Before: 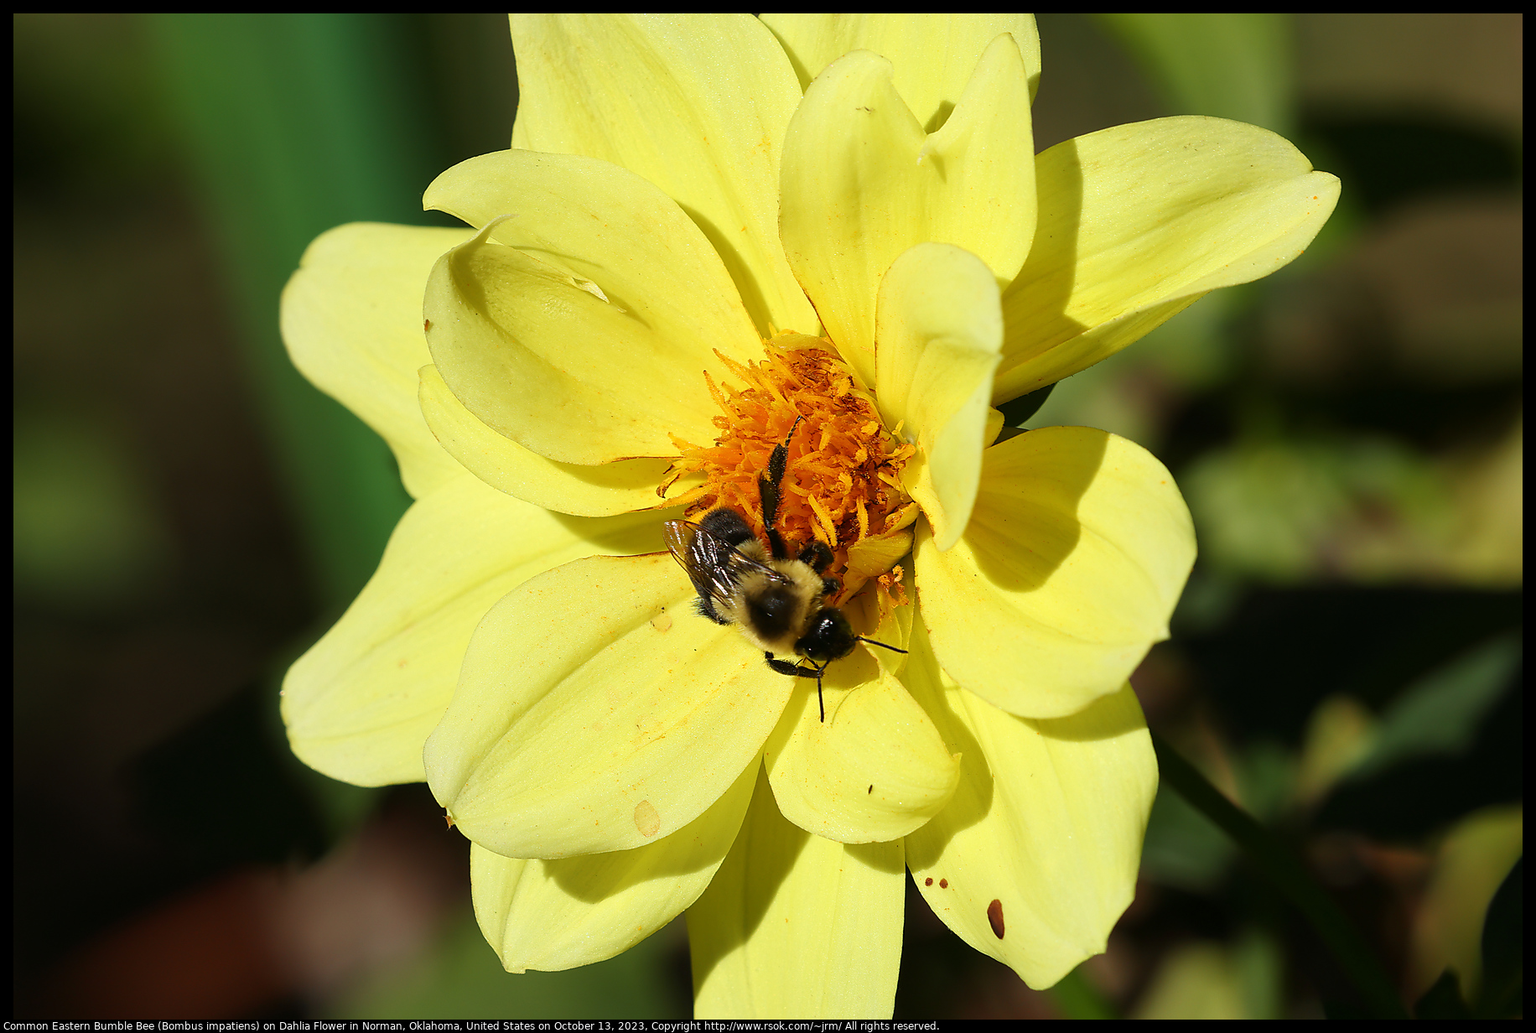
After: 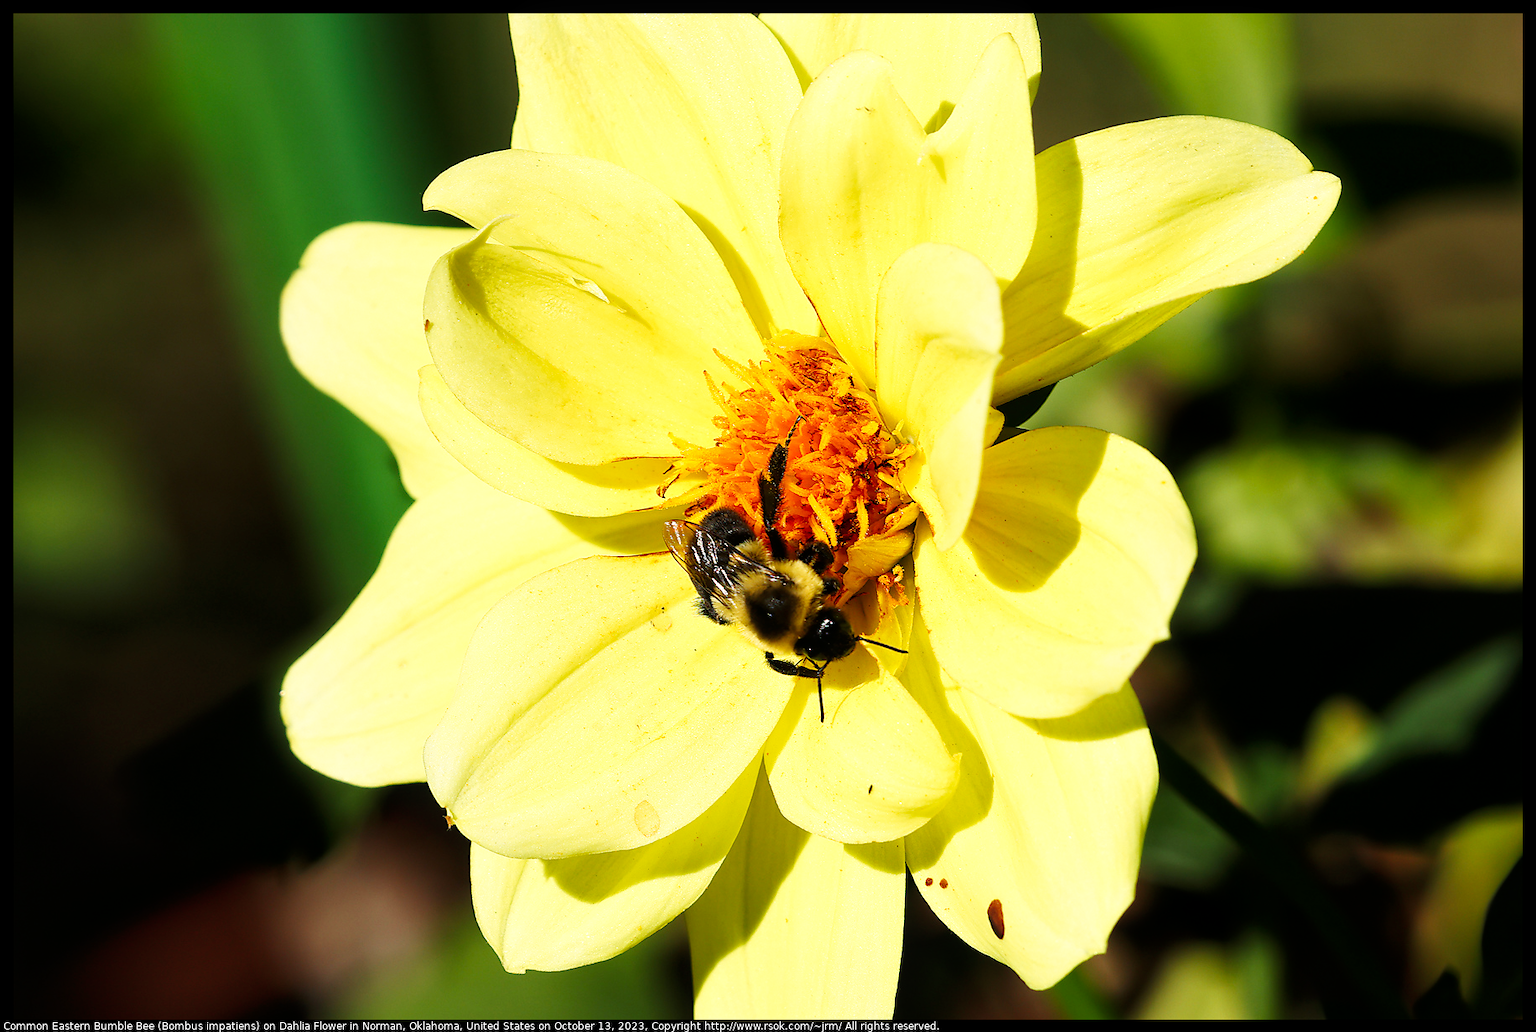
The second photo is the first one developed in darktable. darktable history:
tone curve: curves: ch0 [(0, 0) (0.051, 0.021) (0.11, 0.069) (0.249, 0.235) (0.452, 0.526) (0.596, 0.713) (0.703, 0.83) (0.851, 0.938) (1, 1)]; ch1 [(0, 0) (0.1, 0.038) (0.318, 0.221) (0.413, 0.325) (0.443, 0.412) (0.483, 0.474) (0.503, 0.501) (0.516, 0.517) (0.548, 0.568) (0.569, 0.599) (0.594, 0.634) (0.666, 0.701) (1, 1)]; ch2 [(0, 0) (0.453, 0.435) (0.479, 0.476) (0.504, 0.5) (0.529, 0.537) (0.556, 0.583) (0.584, 0.618) (0.824, 0.815) (1, 1)], preserve colors none
local contrast: highlights 105%, shadows 98%, detail 120%, midtone range 0.2
